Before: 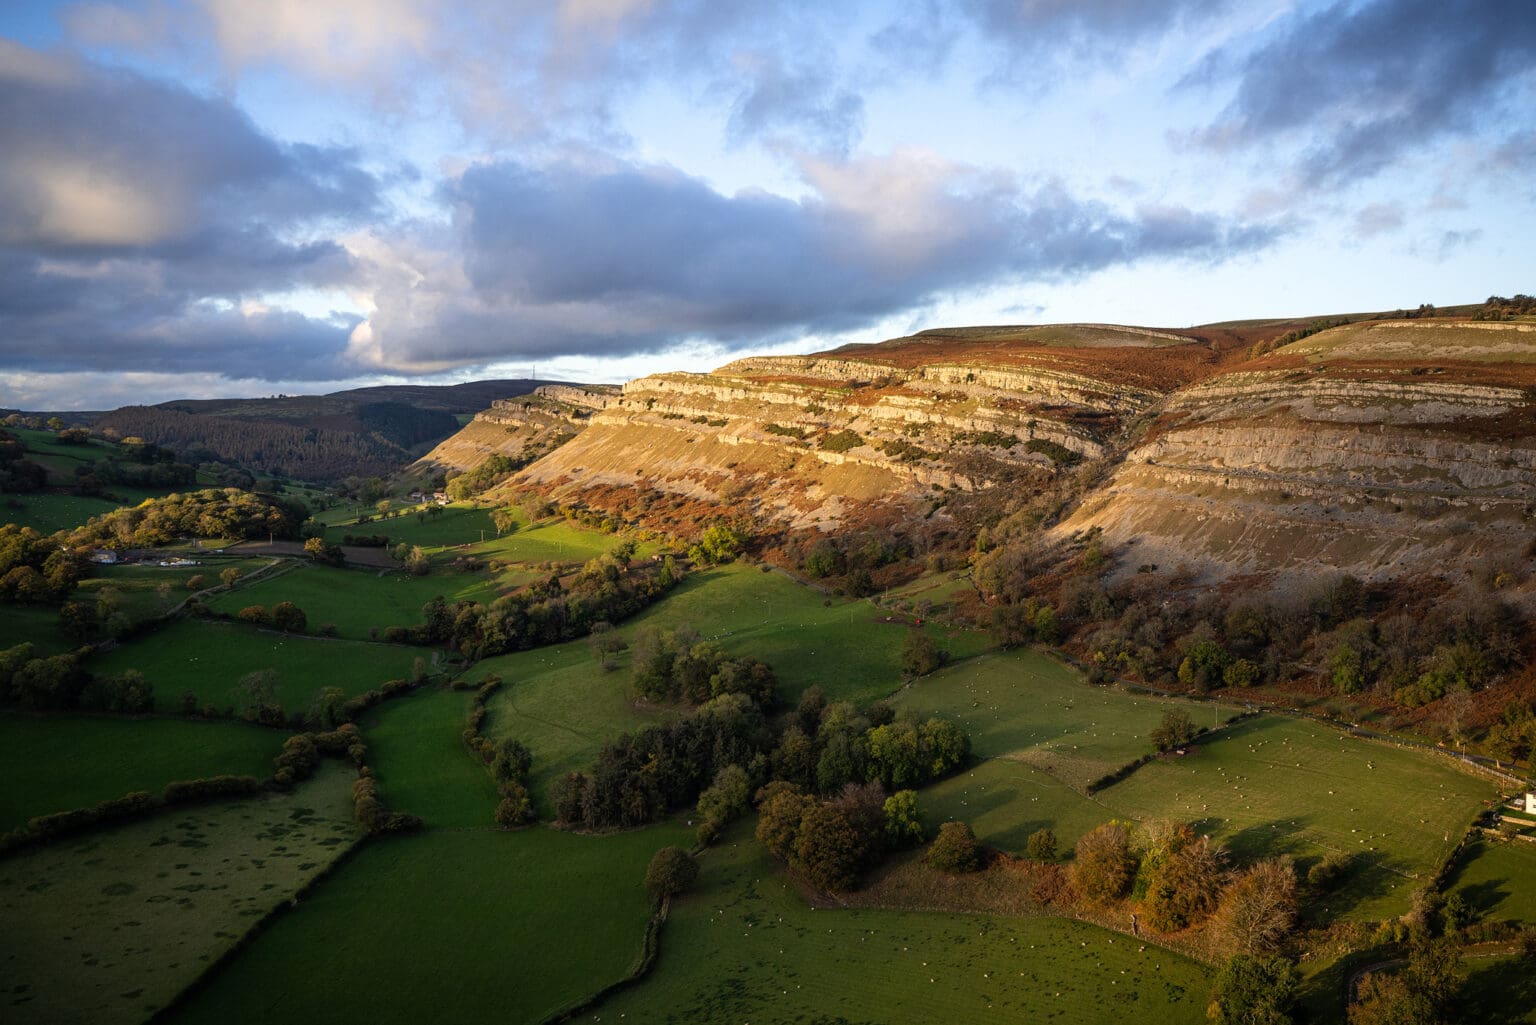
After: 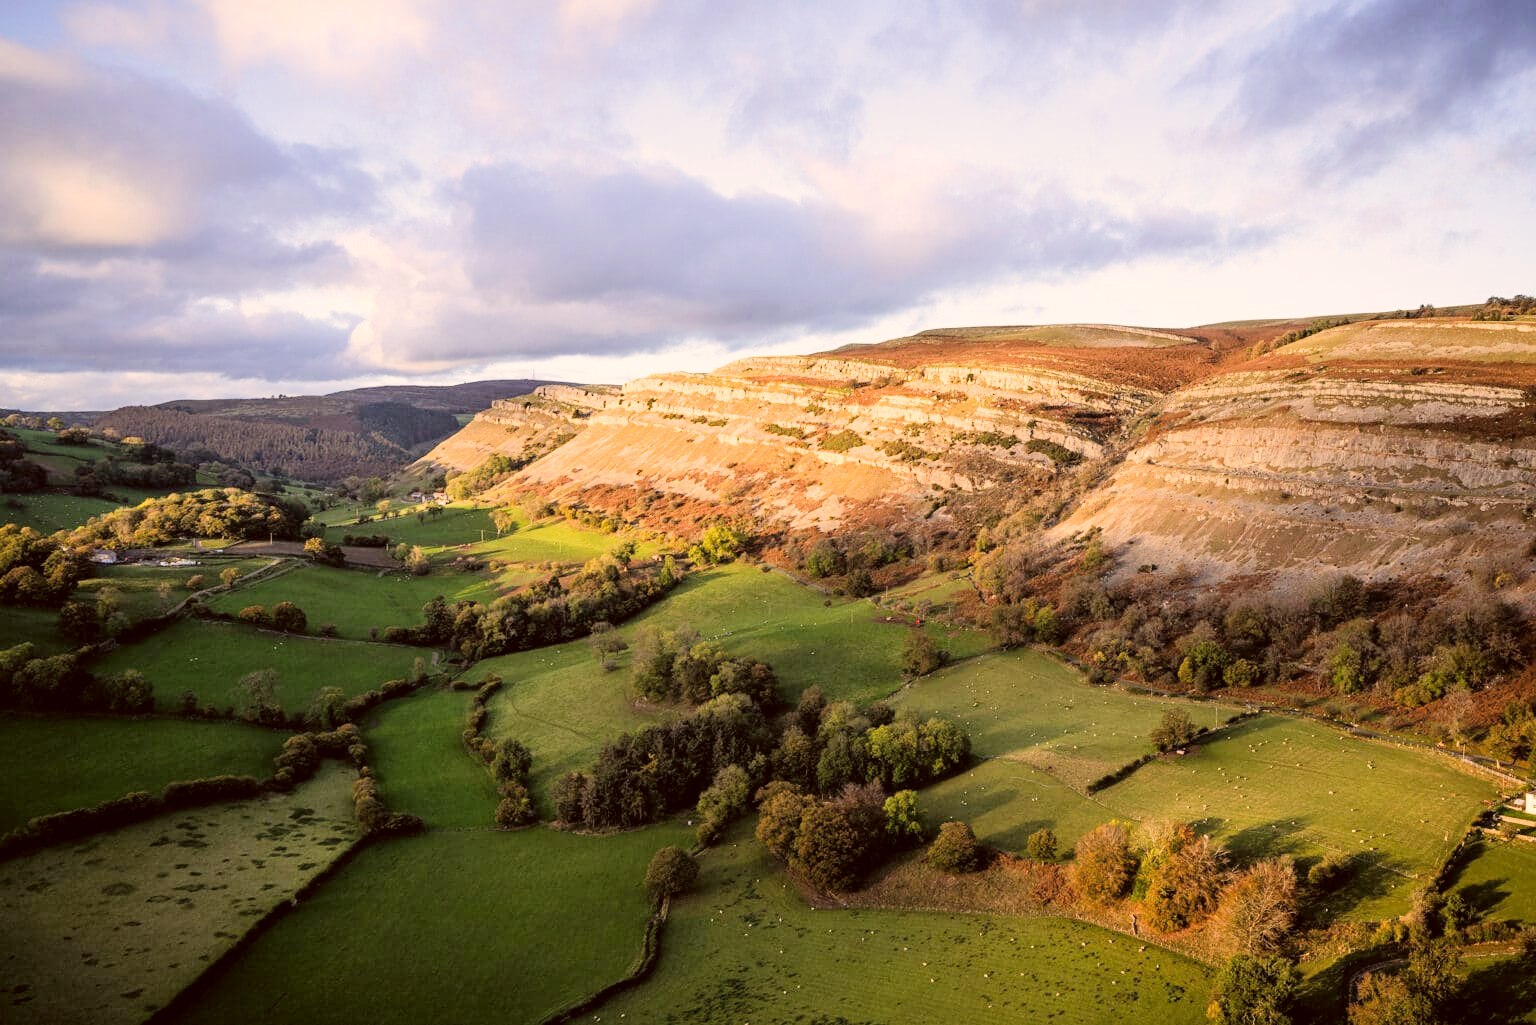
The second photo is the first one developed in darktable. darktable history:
filmic rgb: black relative exposure -7.65 EV, white relative exposure 4.56 EV, hardness 3.61, contrast 1.058
color correction: highlights a* 6.61, highlights b* 8.24, shadows a* 6.45, shadows b* 7.2, saturation 0.916
tone equalizer: on, module defaults
exposure: black level correction 0, exposure 1.541 EV, compensate highlight preservation false
